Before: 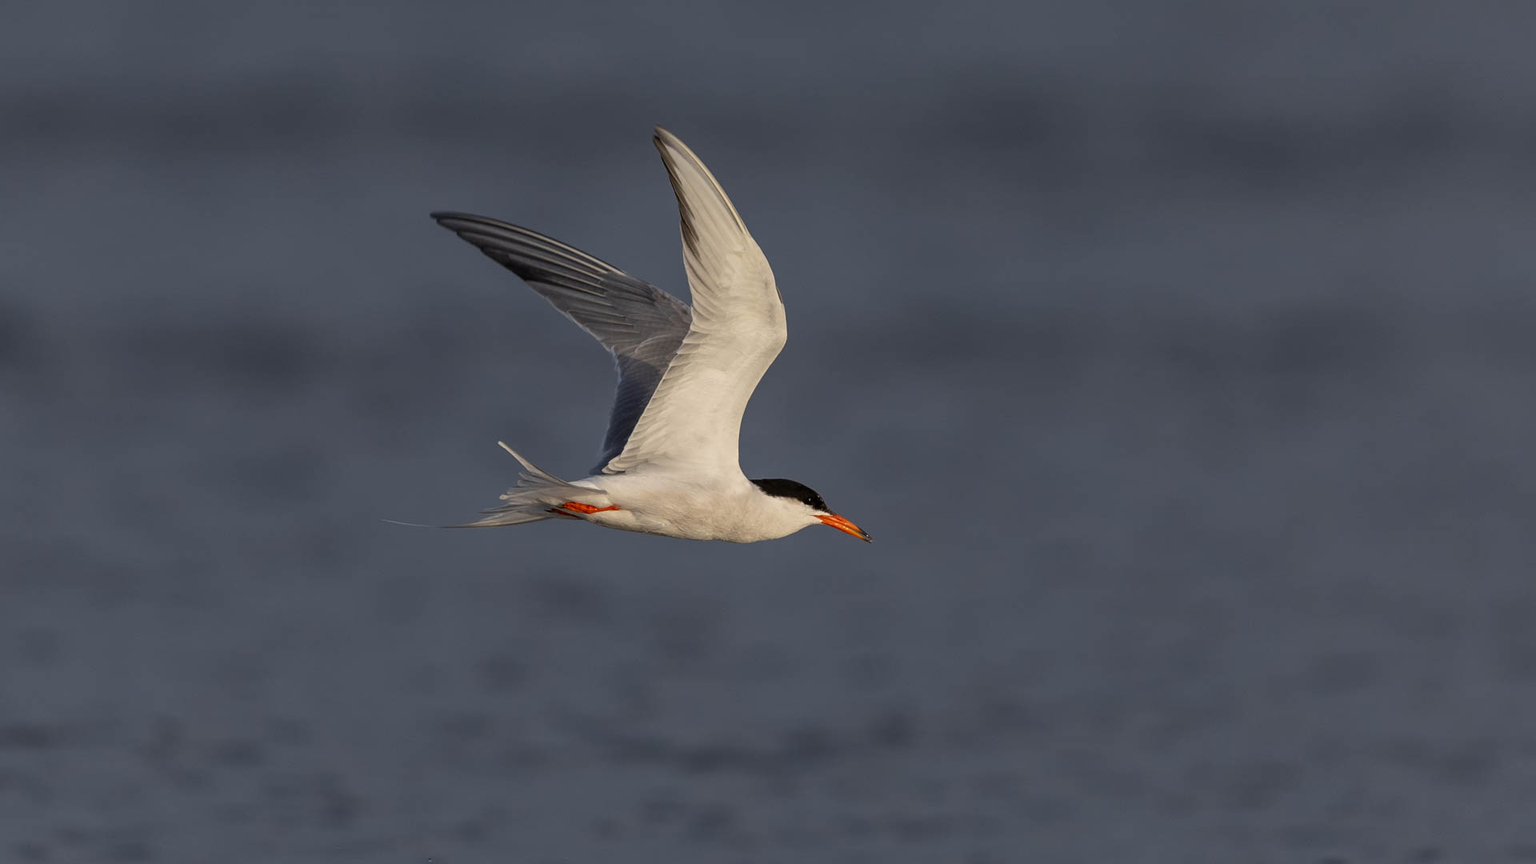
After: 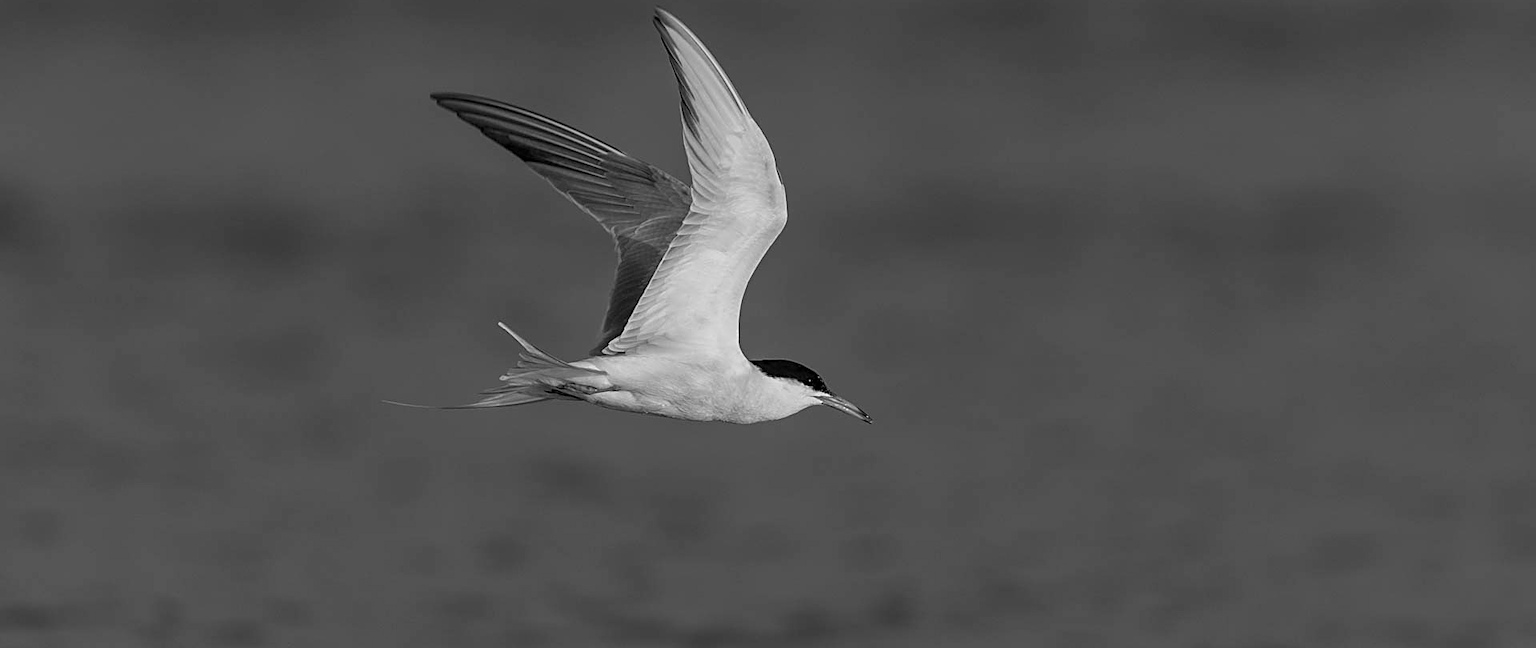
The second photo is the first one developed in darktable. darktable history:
white balance: red 0.986, blue 1.01
crop: top 13.819%, bottom 11.169%
exposure: compensate highlight preservation false
monochrome: on, module defaults
local contrast: highlights 100%, shadows 100%, detail 120%, midtone range 0.2
sharpen: on, module defaults
